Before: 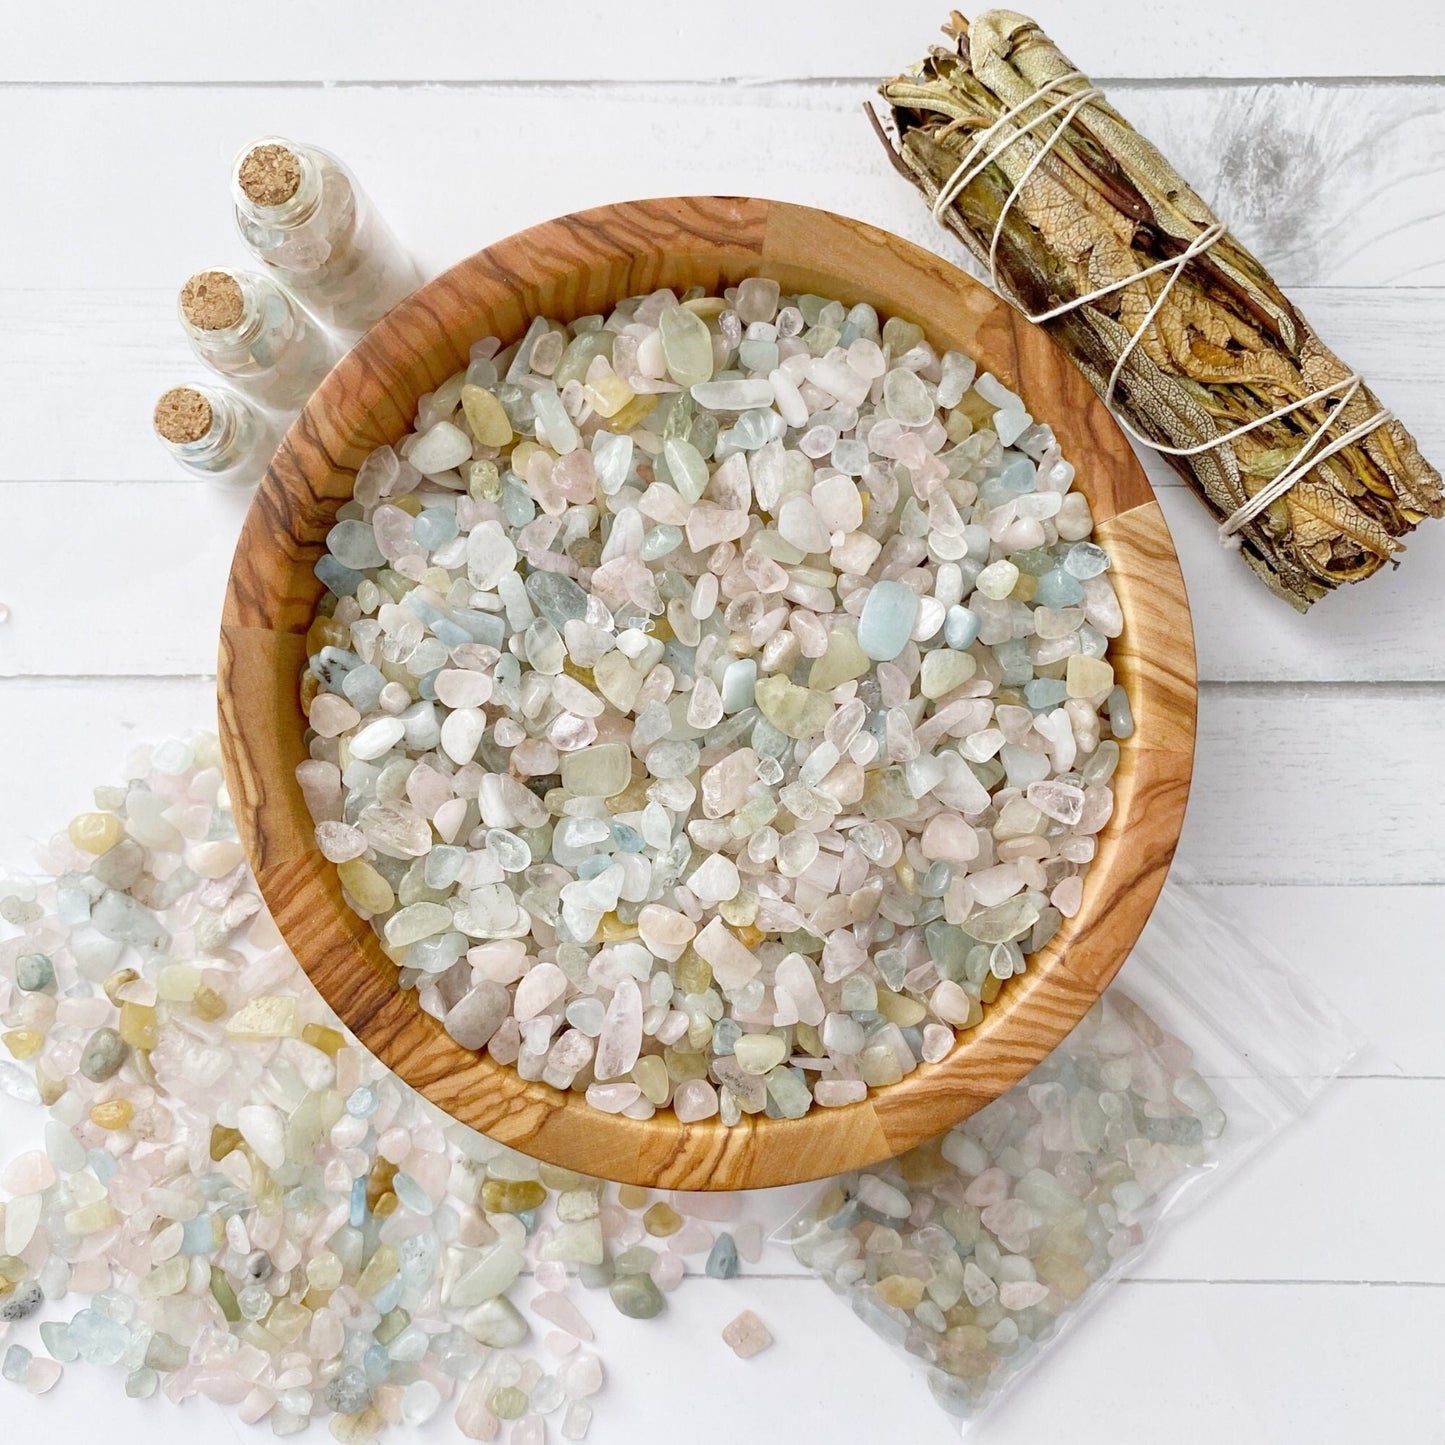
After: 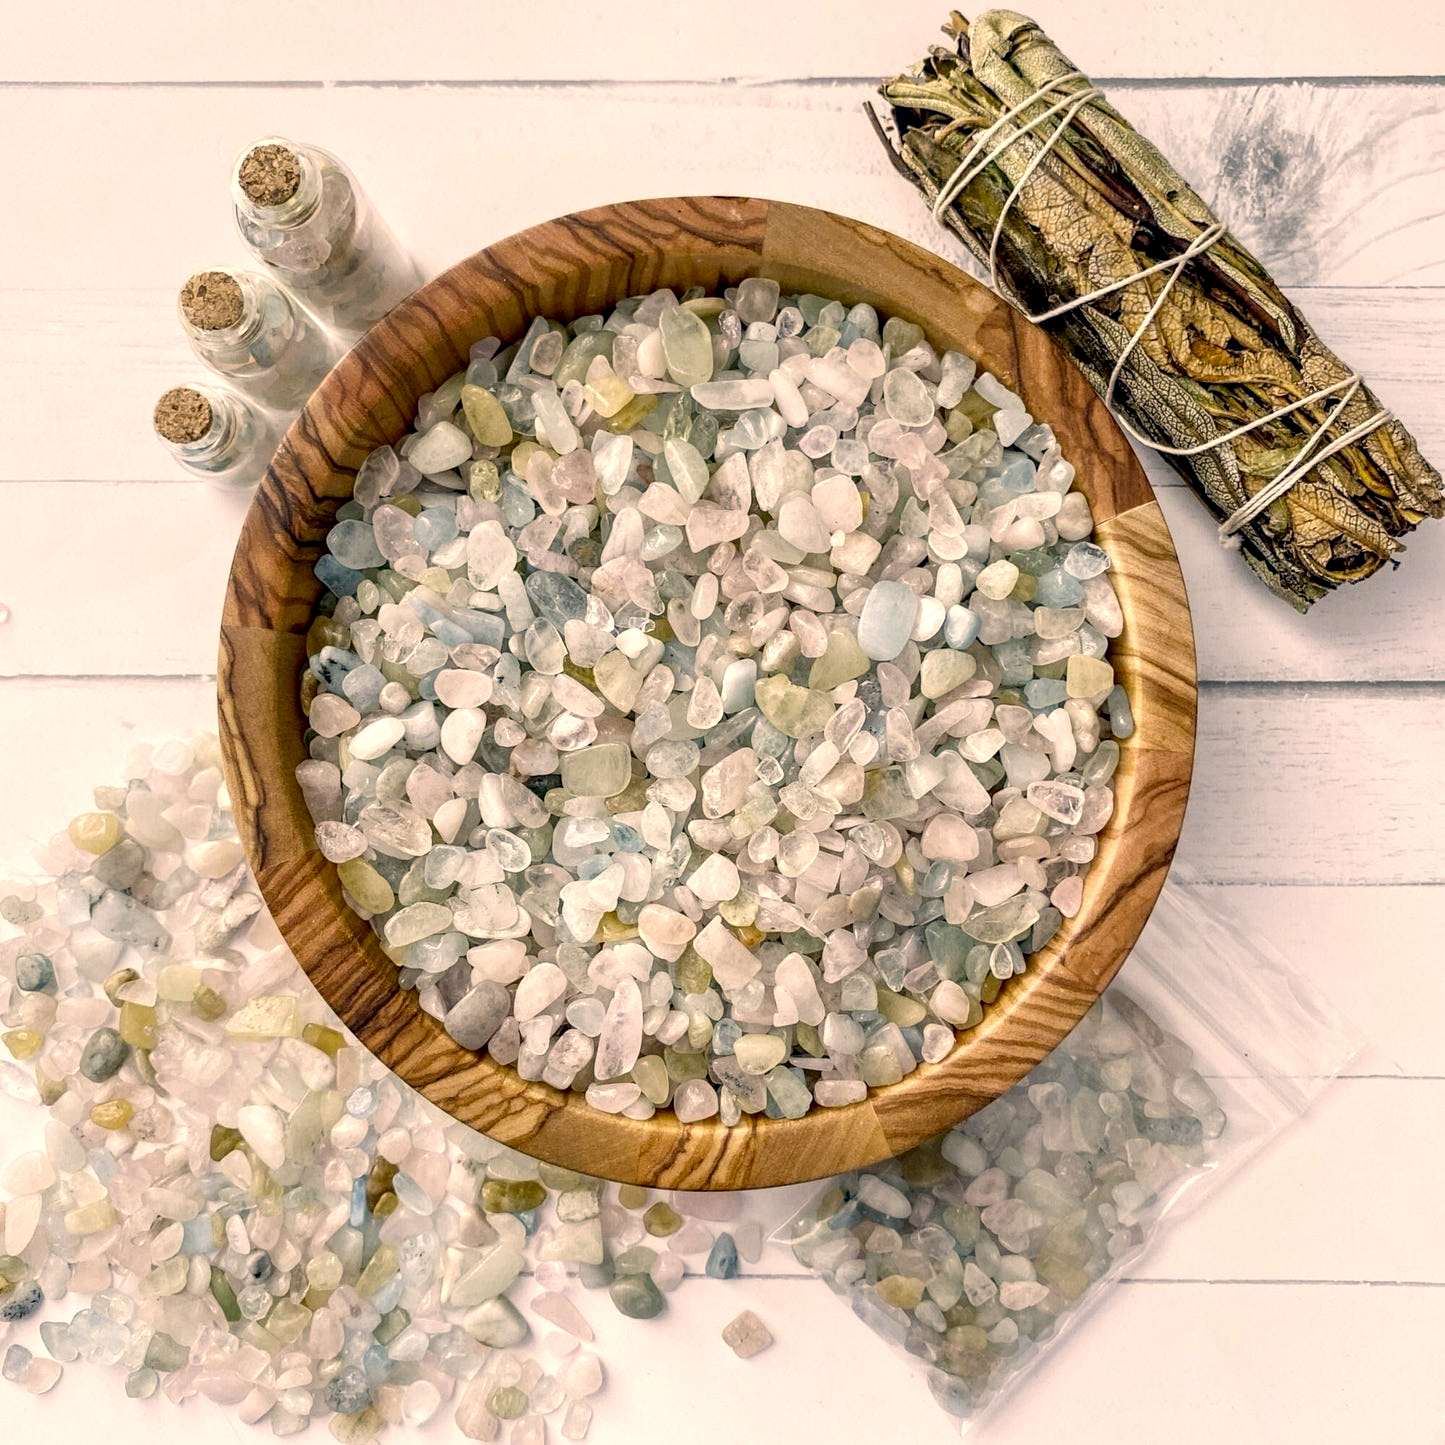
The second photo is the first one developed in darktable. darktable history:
exposure: black level correction 0.001, compensate highlight preservation false
color correction: highlights a* 10.32, highlights b* 14.62, shadows a* -9.56, shadows b* -15.12
local contrast: highlights 60%, shadows 64%, detail 160%
